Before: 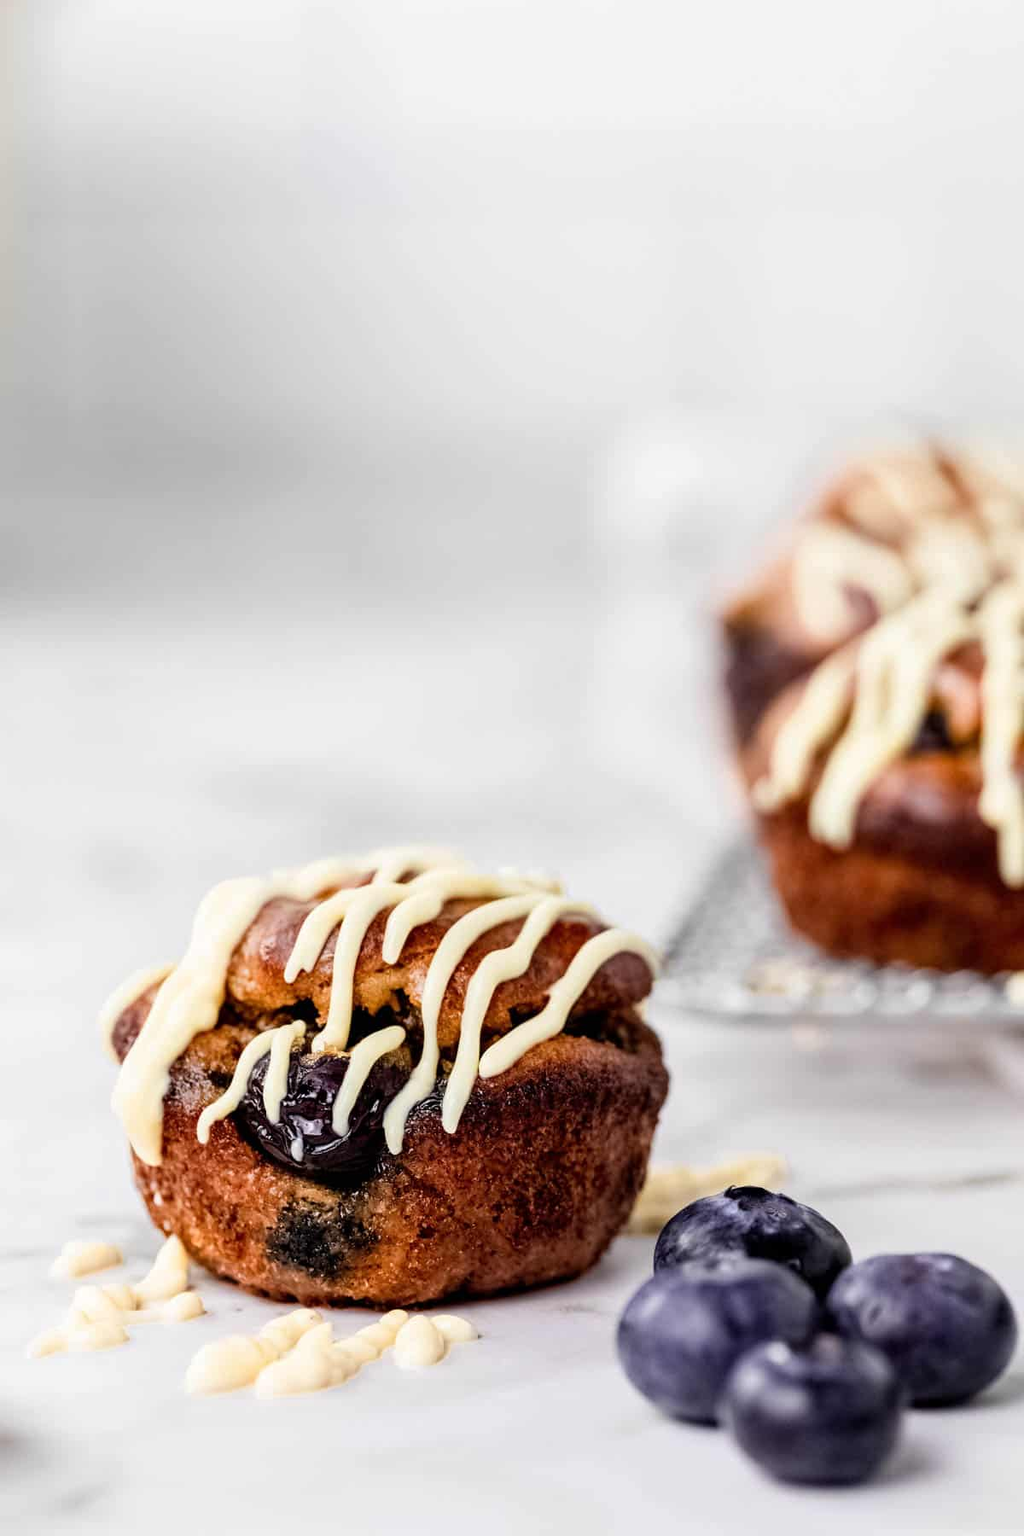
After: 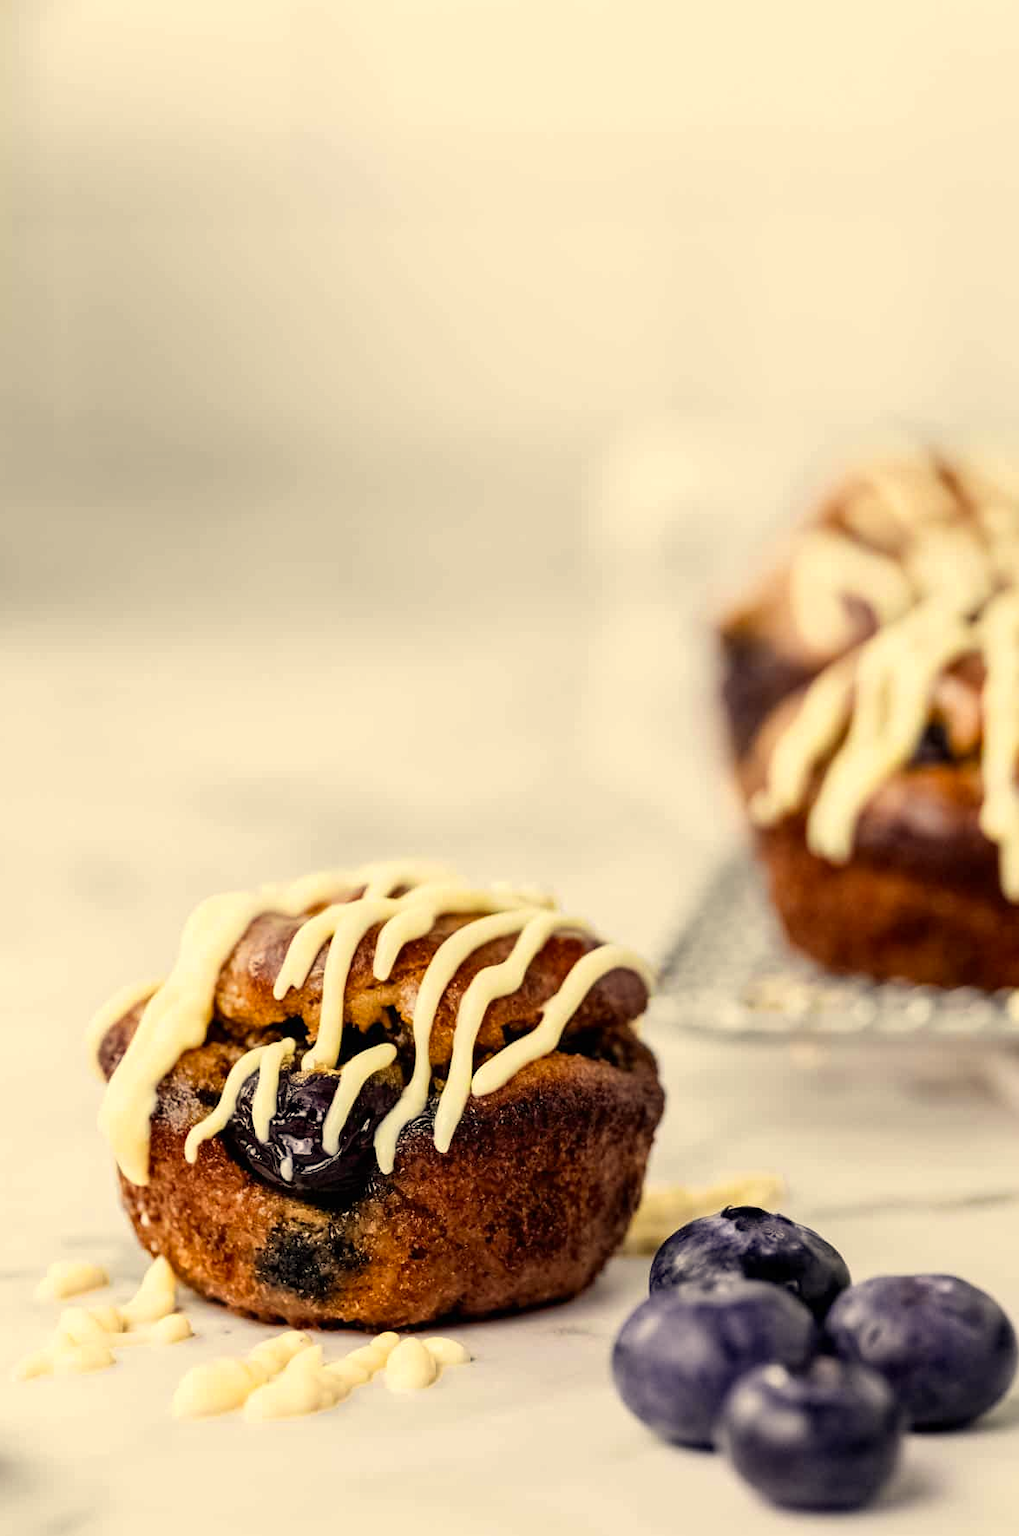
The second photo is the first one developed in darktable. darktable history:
color zones: curves: ch0 [(0.068, 0.464) (0.25, 0.5) (0.48, 0.508) (0.75, 0.536) (0.886, 0.476) (0.967, 0.456)]; ch1 [(0.066, 0.456) (0.25, 0.5) (0.616, 0.508) (0.746, 0.56) (0.934, 0.444)]
color correction: highlights a* 2.46, highlights b* 23.36
crop and rotate: left 1.522%, right 0.545%, bottom 1.613%
